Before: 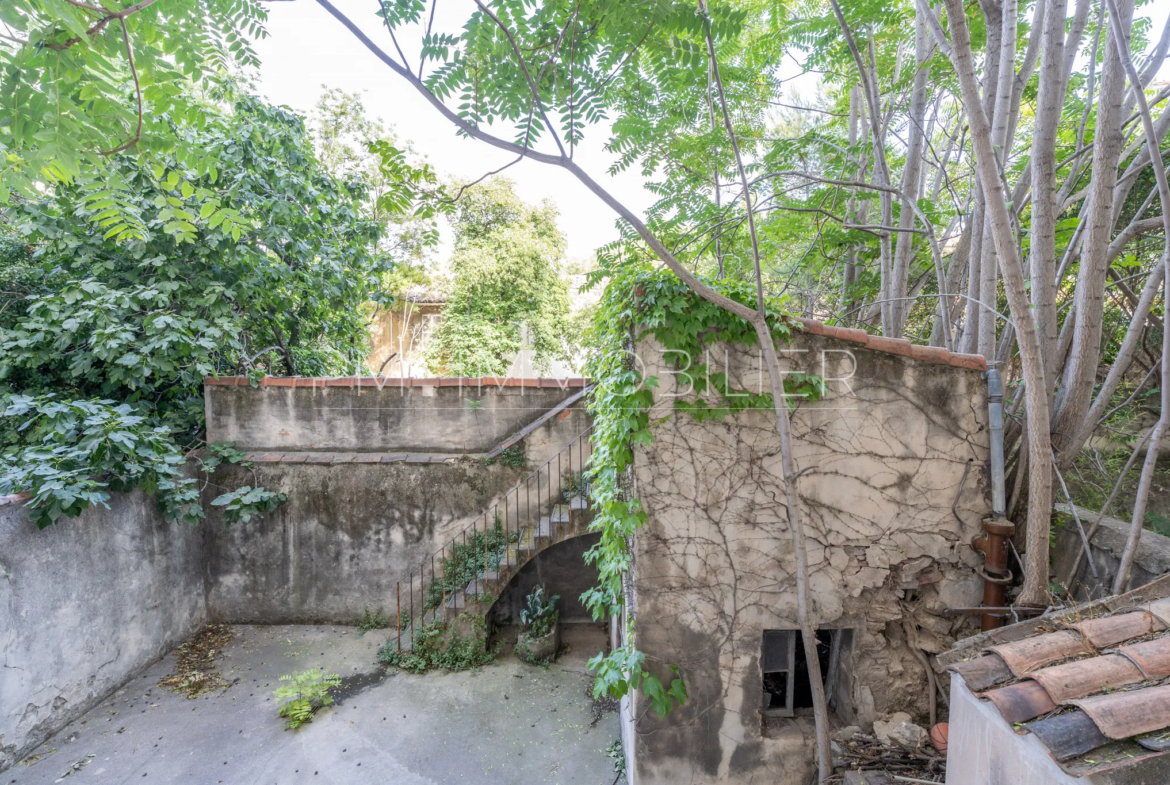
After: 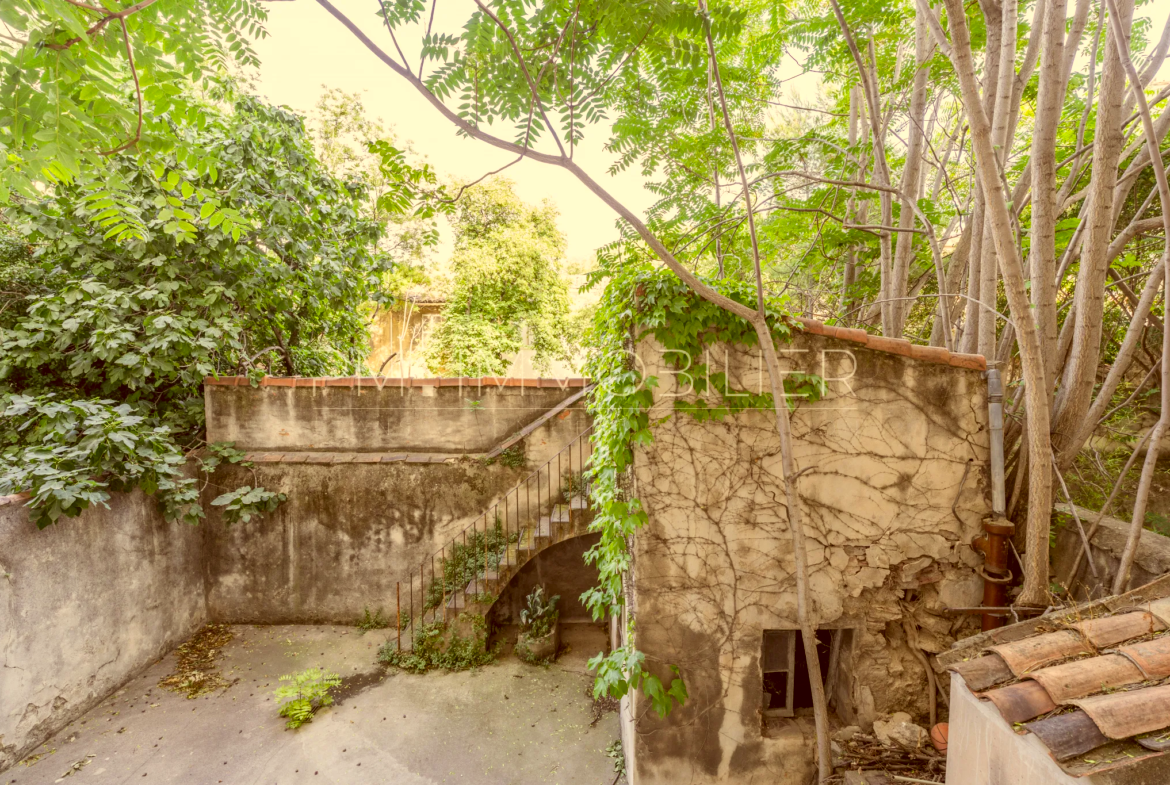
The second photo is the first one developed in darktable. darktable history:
color correction: highlights a* 1.12, highlights b* 24.26, shadows a* 15.58, shadows b* 24.26
contrast brightness saturation: contrast 0.1, brightness 0.03, saturation 0.09
